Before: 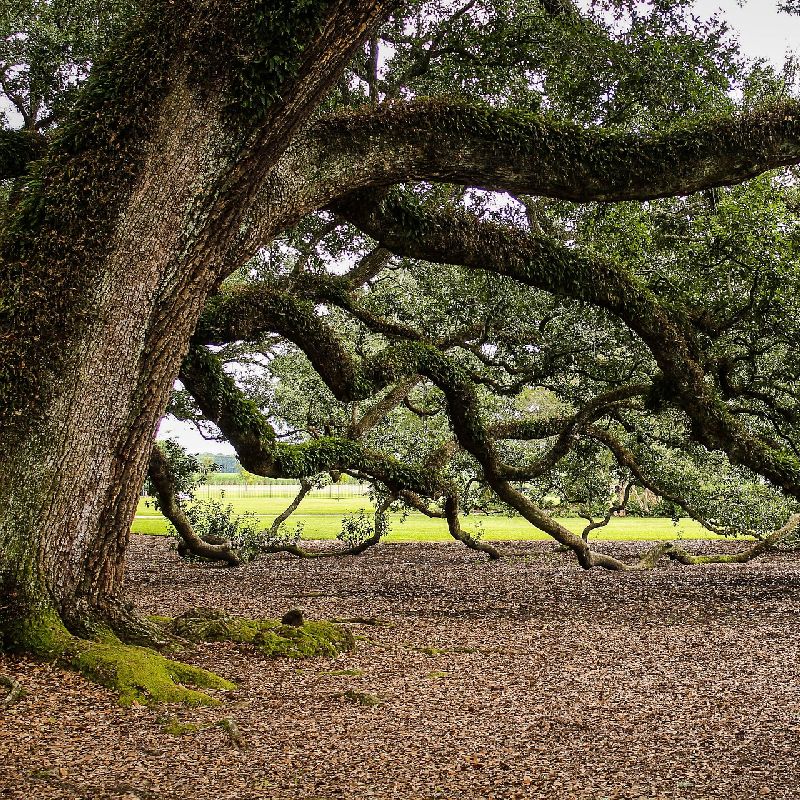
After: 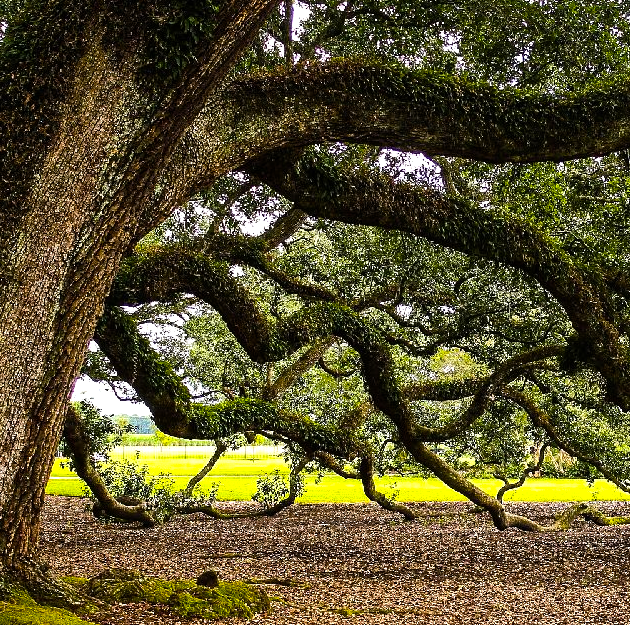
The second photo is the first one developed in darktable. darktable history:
shadows and highlights: shadows 20.91, highlights -82.73, soften with gaussian
crop and rotate: left 10.77%, top 5.1%, right 10.41%, bottom 16.76%
white balance: emerald 1
color balance rgb: linear chroma grading › global chroma 9%, perceptual saturation grading › global saturation 36%, perceptual brilliance grading › global brilliance 15%, perceptual brilliance grading › shadows -35%, global vibrance 15%
